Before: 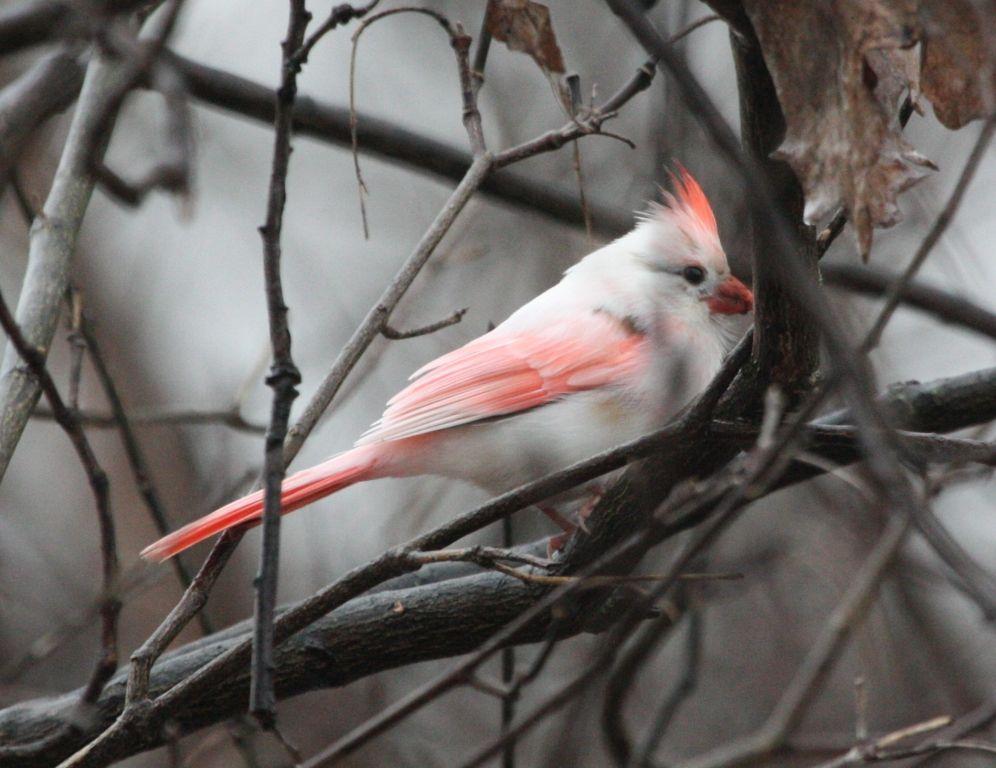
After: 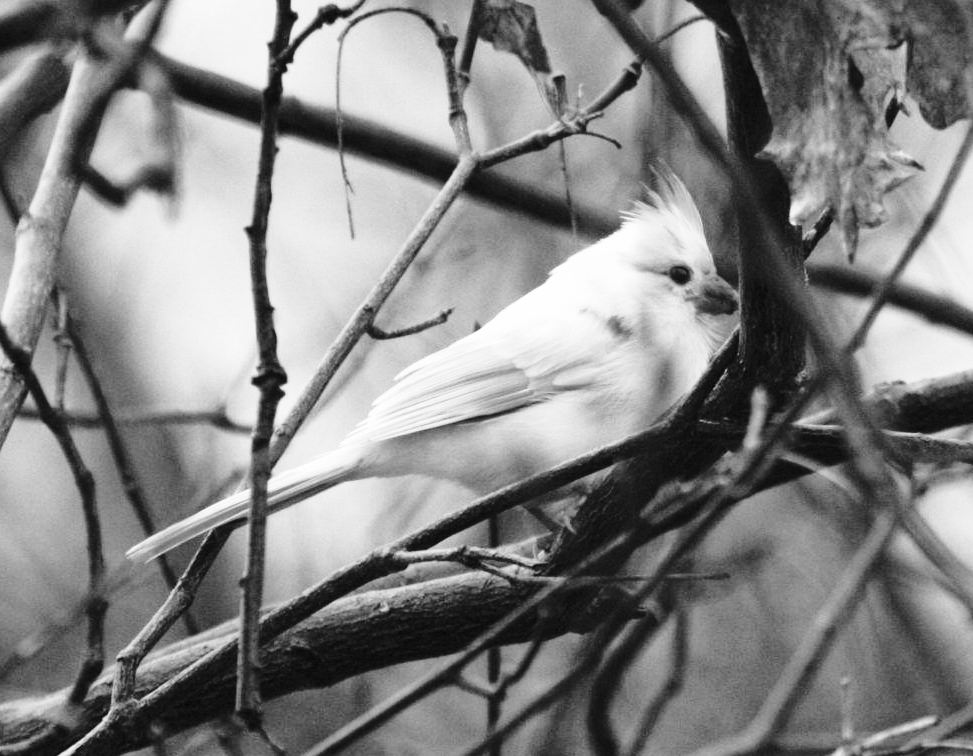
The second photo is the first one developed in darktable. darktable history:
base curve: curves: ch0 [(0, 0) (0.028, 0.03) (0.105, 0.232) (0.387, 0.748) (0.754, 0.968) (1, 1)], preserve colors none
color calibration: output gray [0.253, 0.26, 0.487, 0], gray › normalize channels true, illuminant custom, x 0.368, y 0.373, temperature 4345.67 K, gamut compression 0.027
shadows and highlights: low approximation 0.01, soften with gaussian
crop and rotate: left 1.591%, right 0.645%, bottom 1.444%
exposure: compensate exposure bias true, compensate highlight preservation false
